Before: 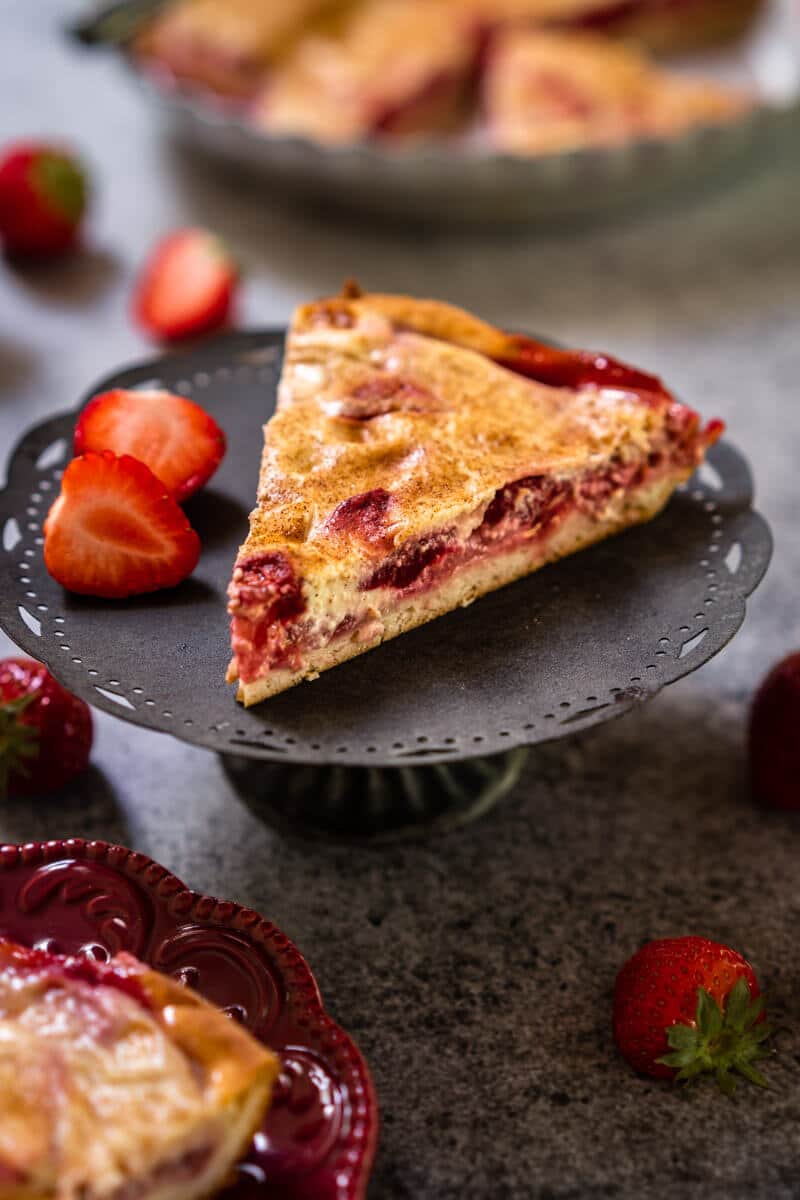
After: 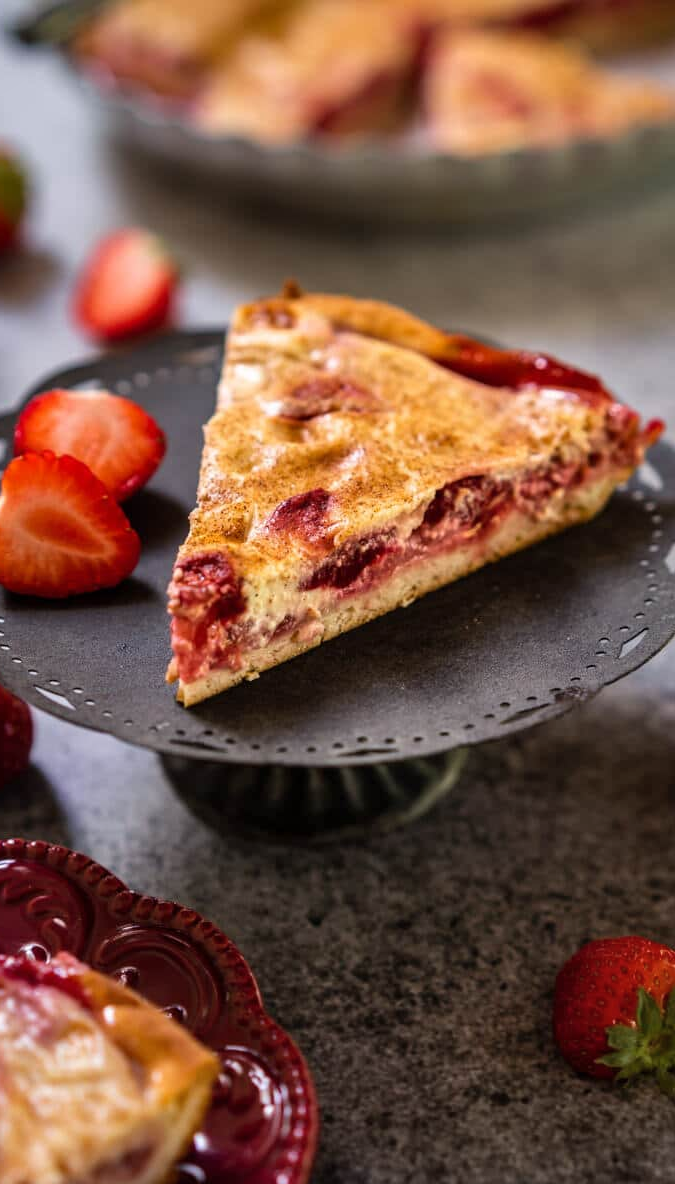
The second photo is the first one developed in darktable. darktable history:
crop: left 7.598%, right 7.873%
shadows and highlights: radius 125.46, shadows 30.51, highlights -30.51, low approximation 0.01, soften with gaussian
